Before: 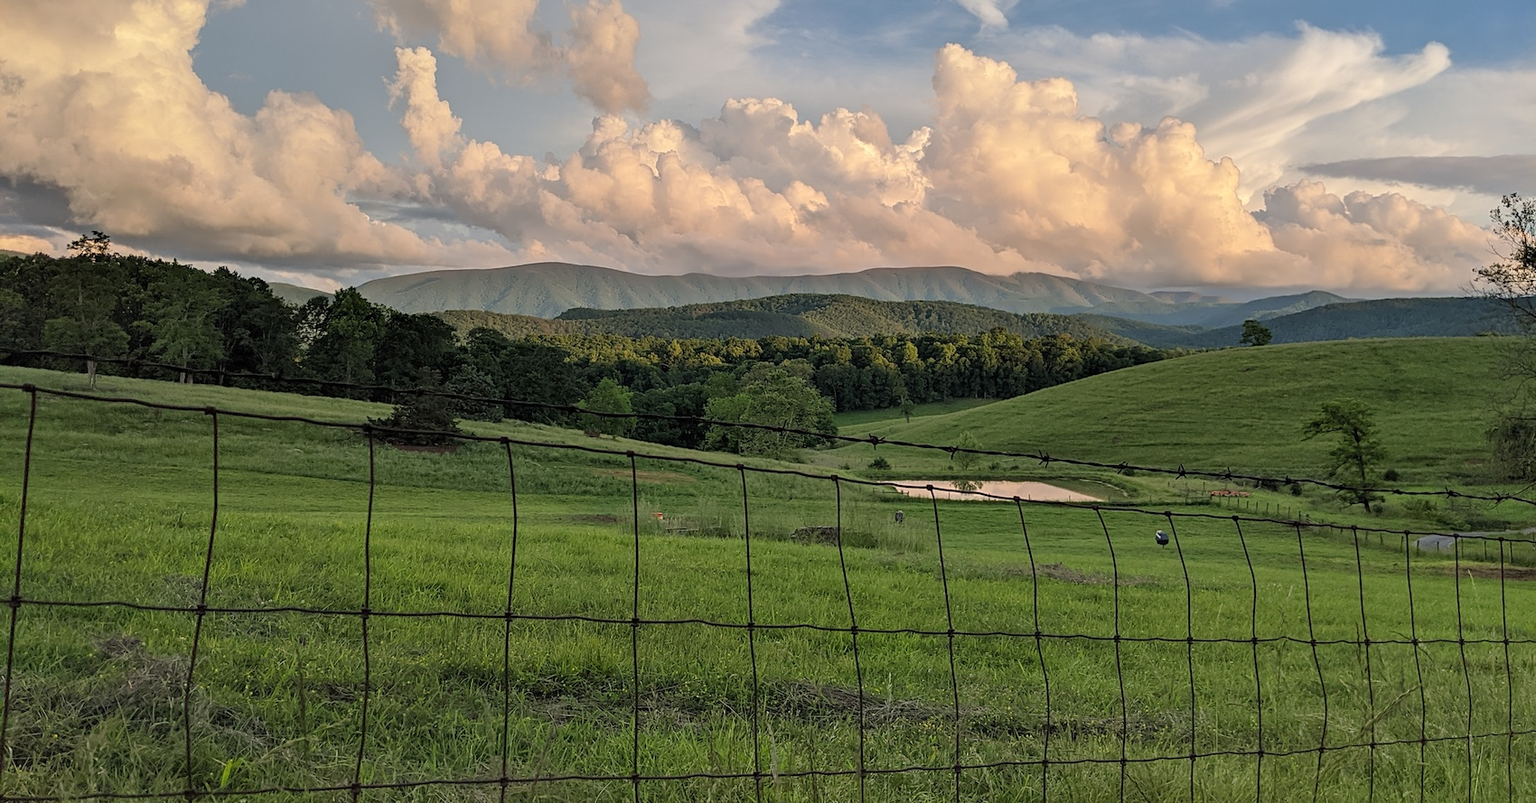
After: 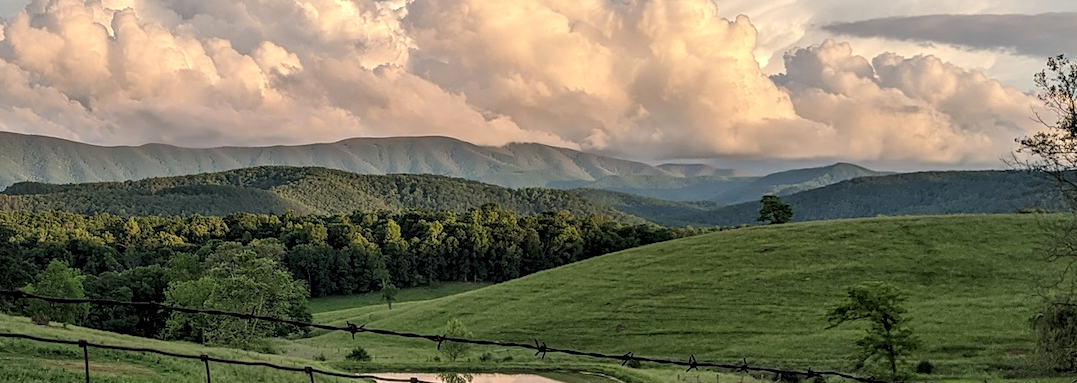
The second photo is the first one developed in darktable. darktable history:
levels: mode automatic
crop: left 36.222%, top 17.919%, right 0.37%, bottom 38.926%
local contrast: detail 130%
